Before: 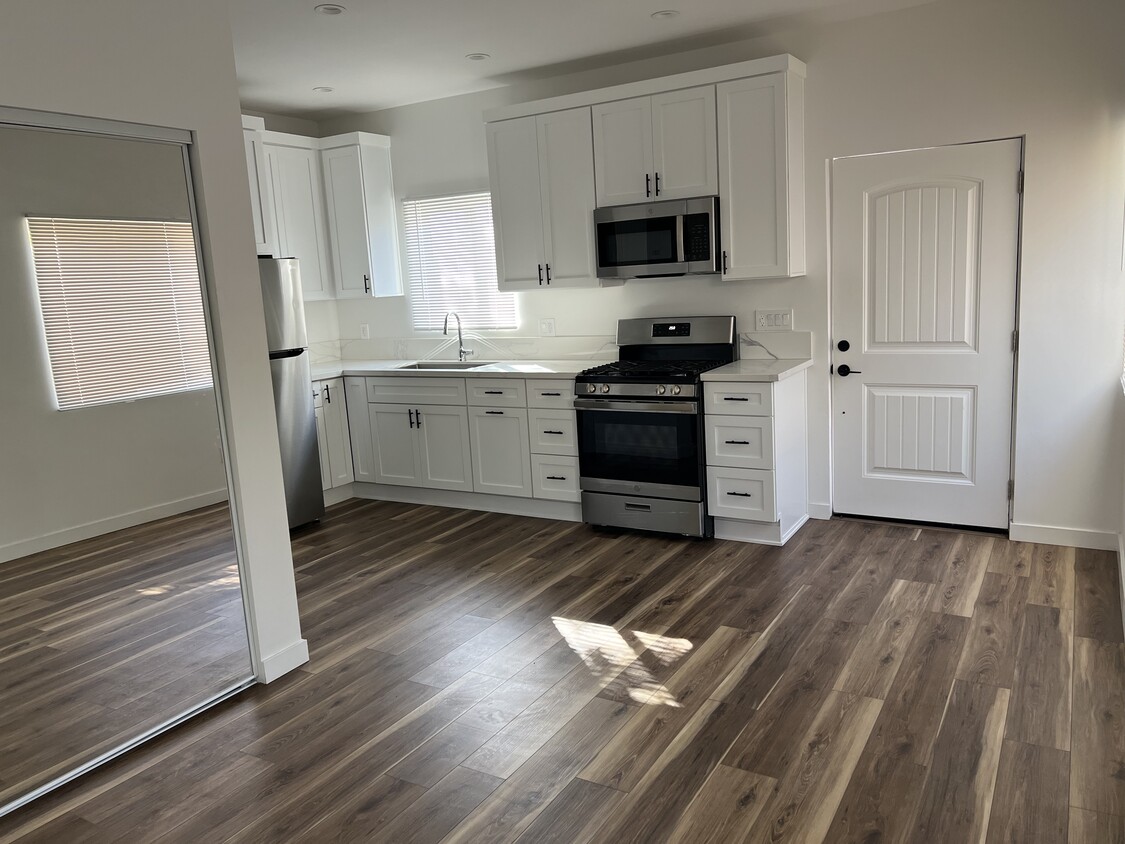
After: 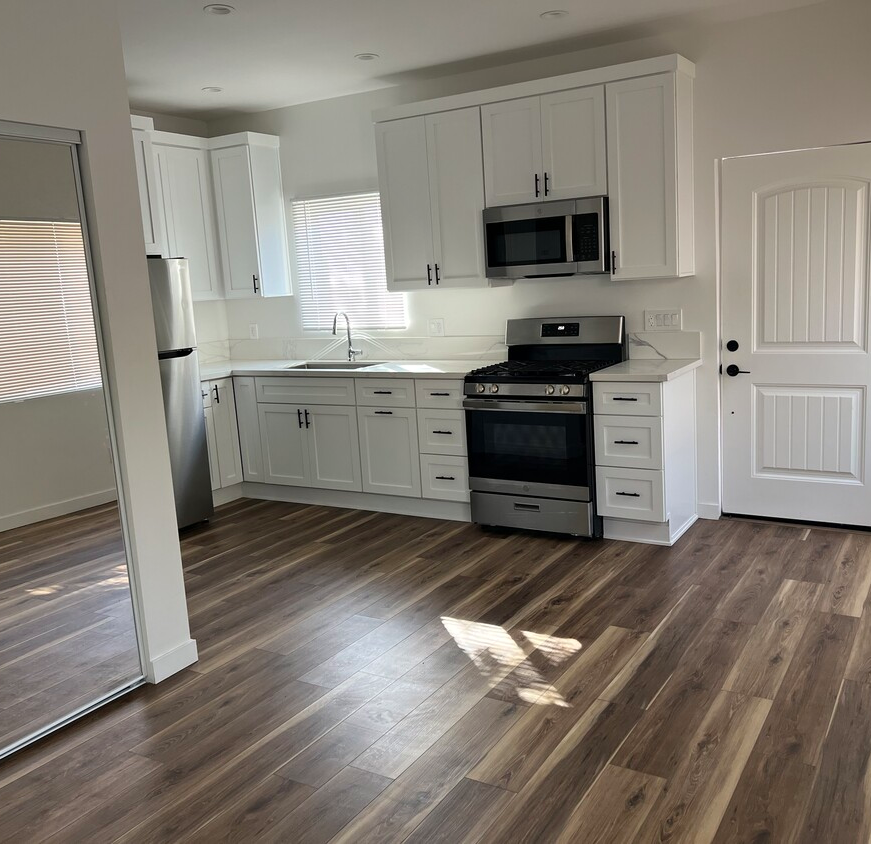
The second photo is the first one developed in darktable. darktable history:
crop: left 9.88%, right 12.664%
tone equalizer: on, module defaults
